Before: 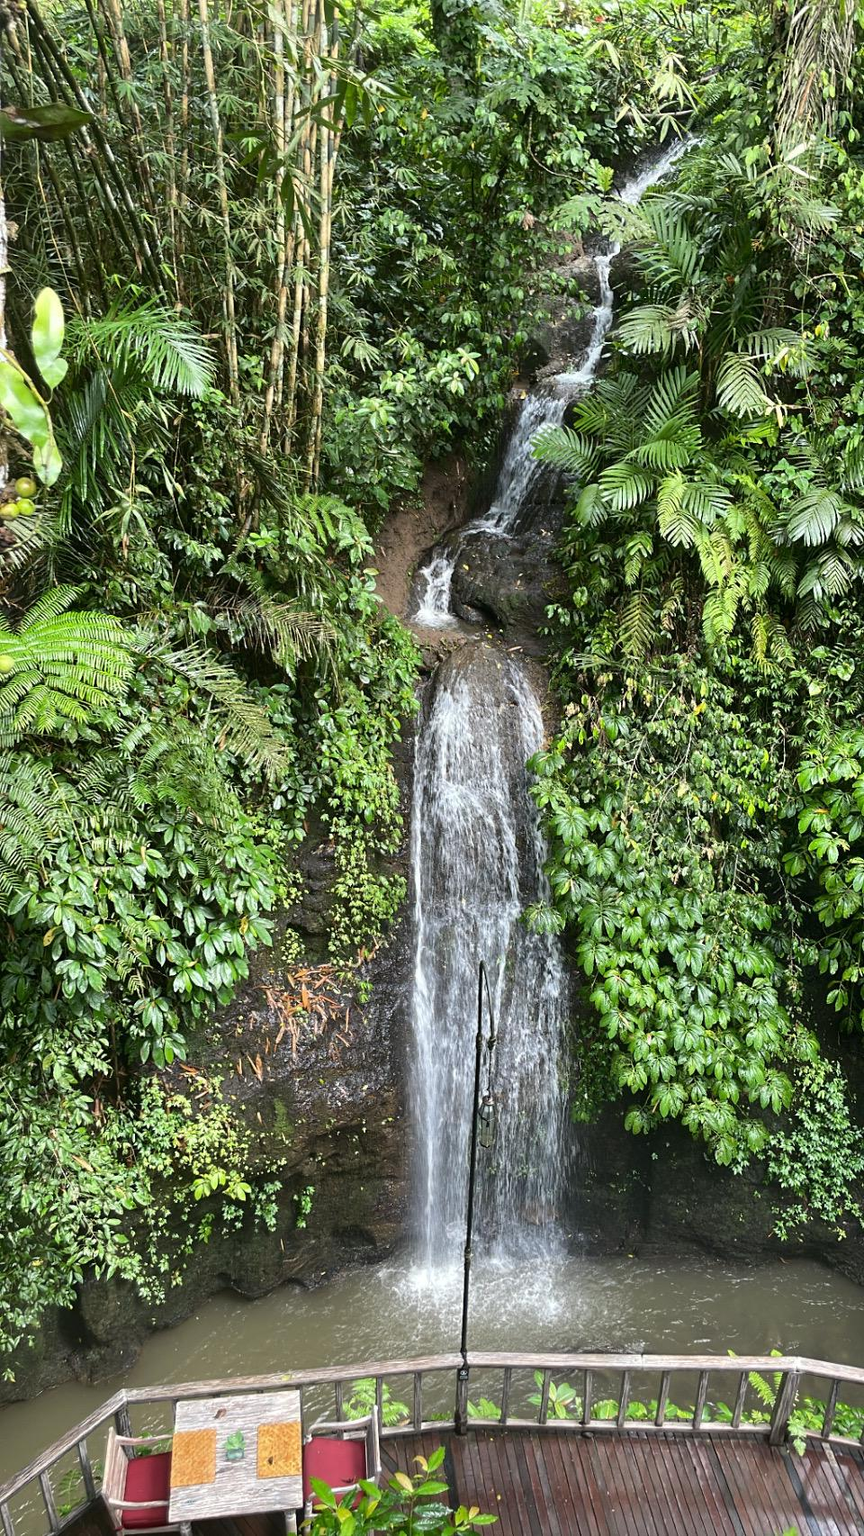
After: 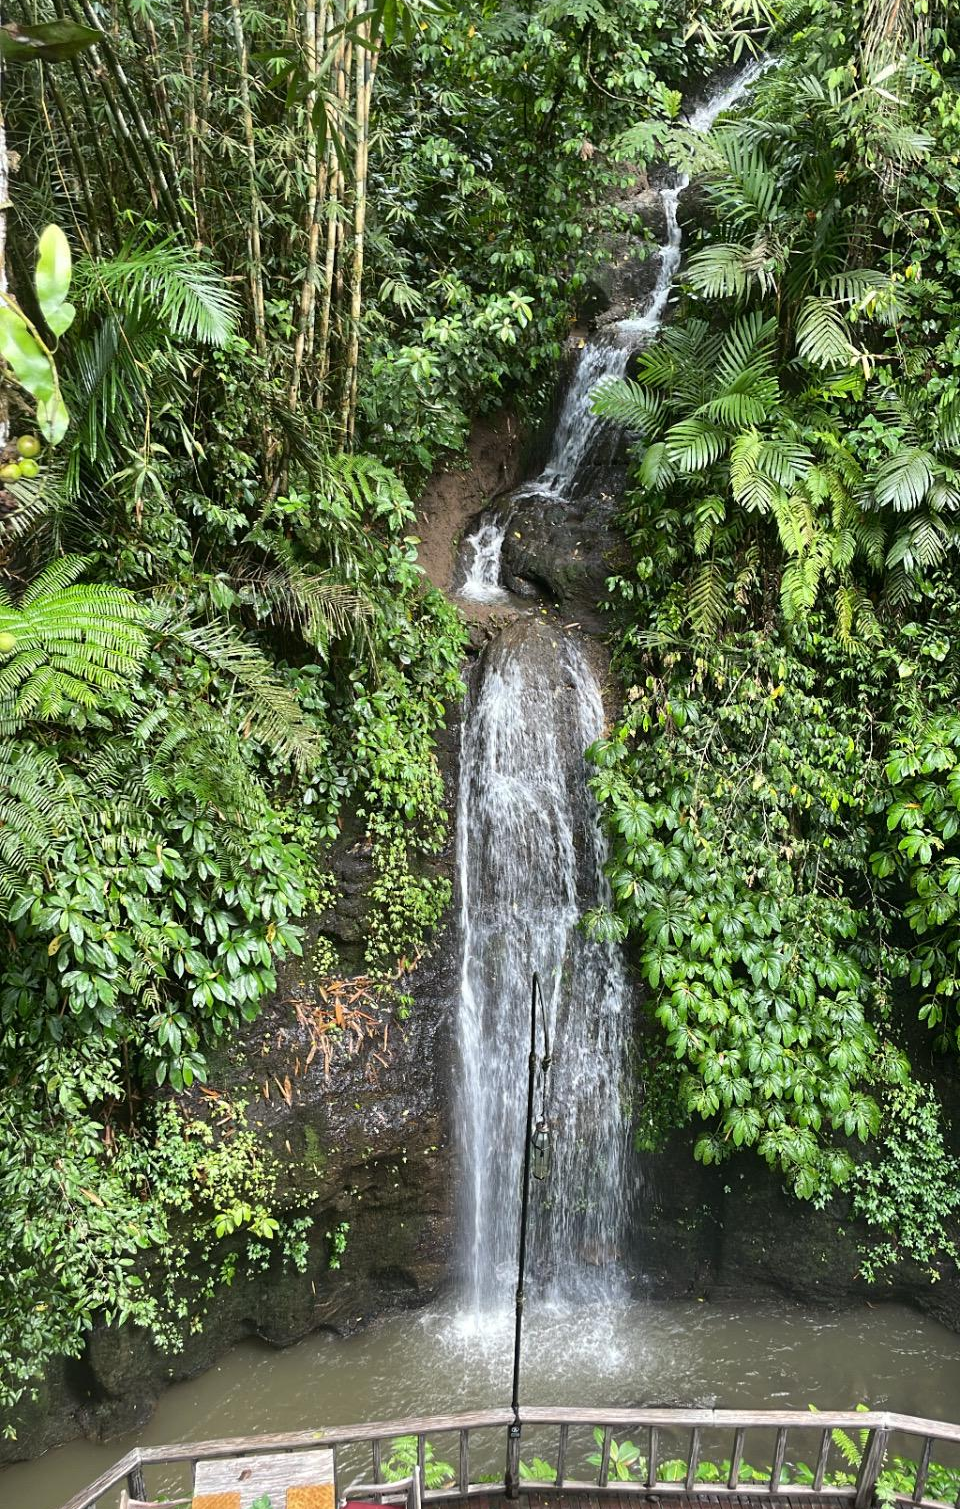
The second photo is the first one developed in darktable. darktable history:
crop and rotate: top 5.58%, bottom 5.918%
